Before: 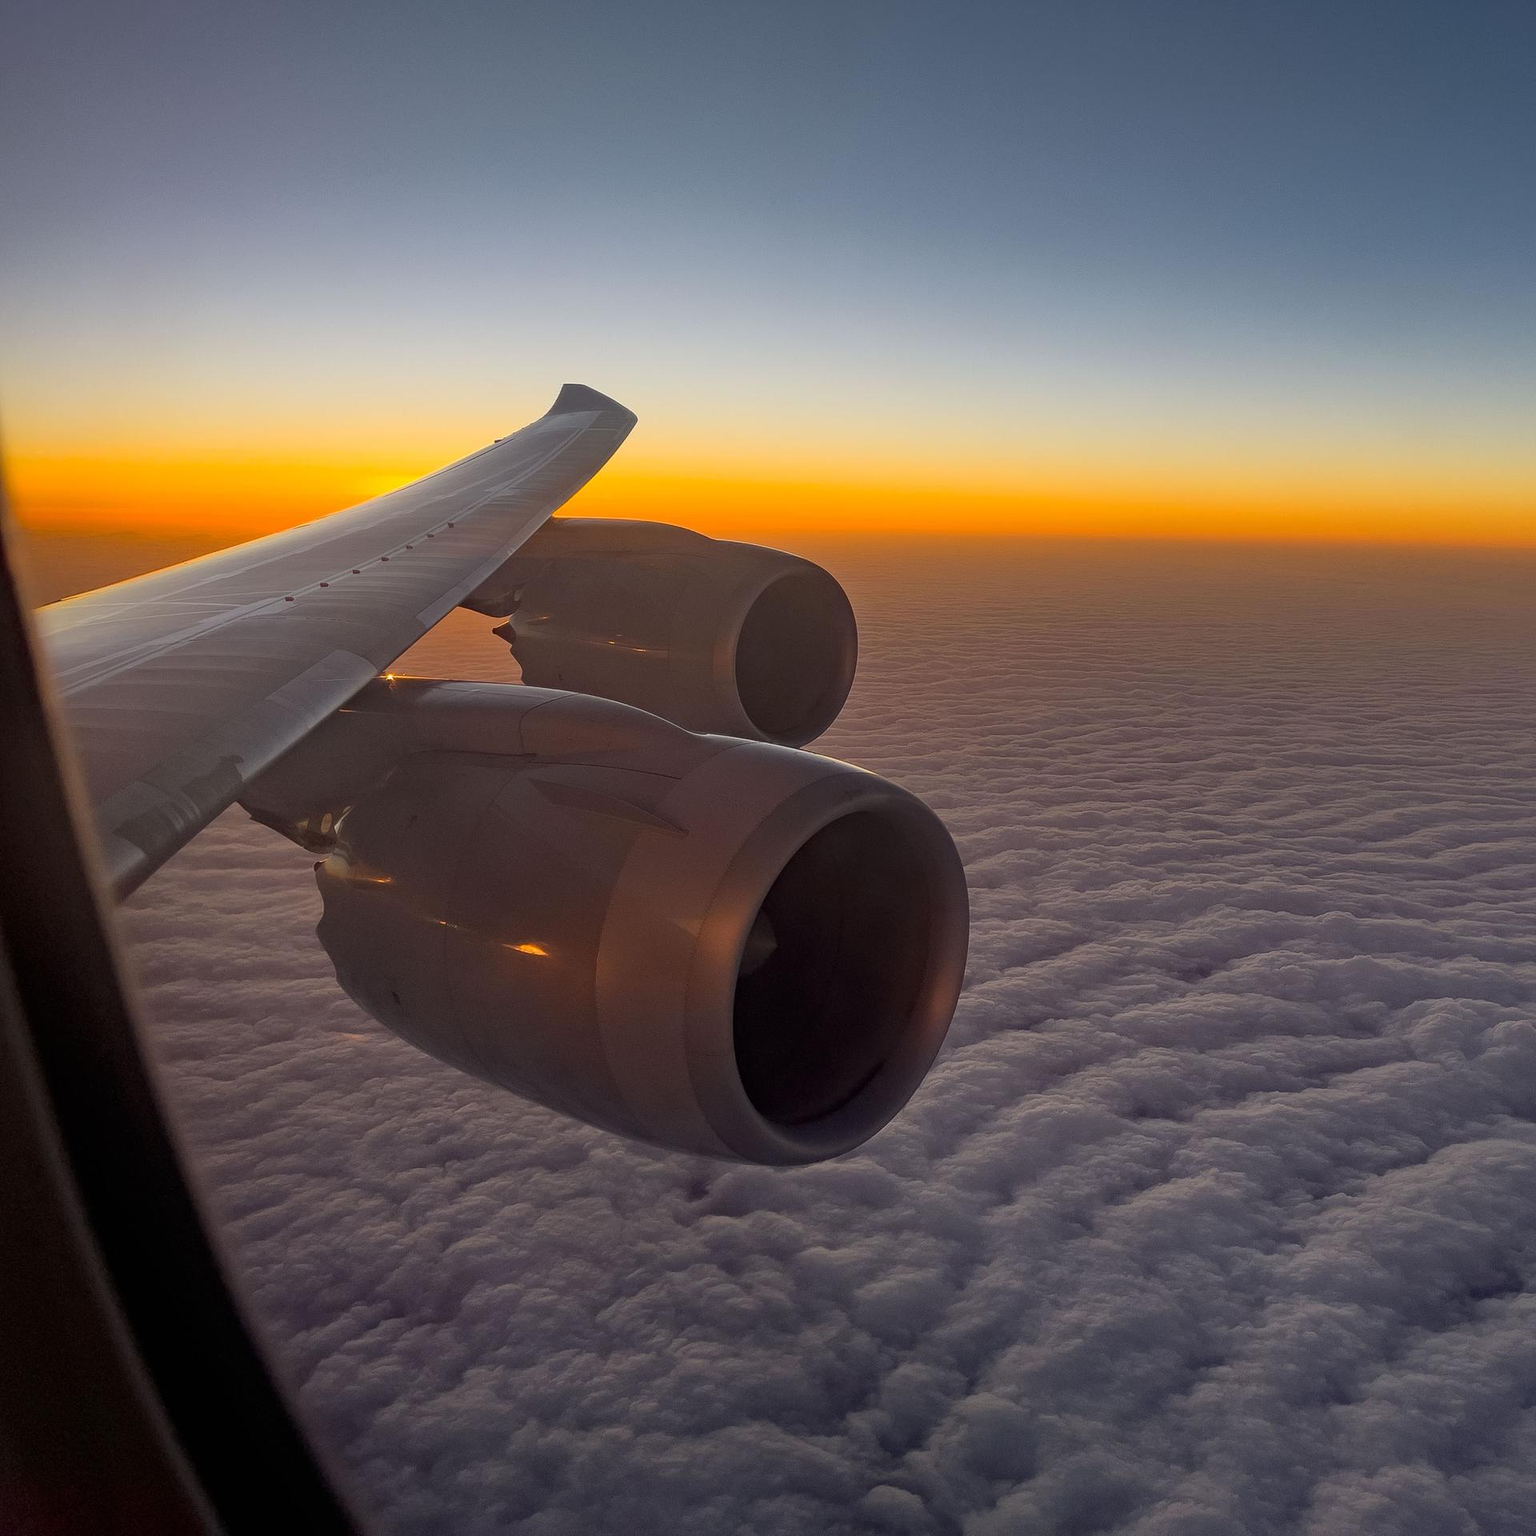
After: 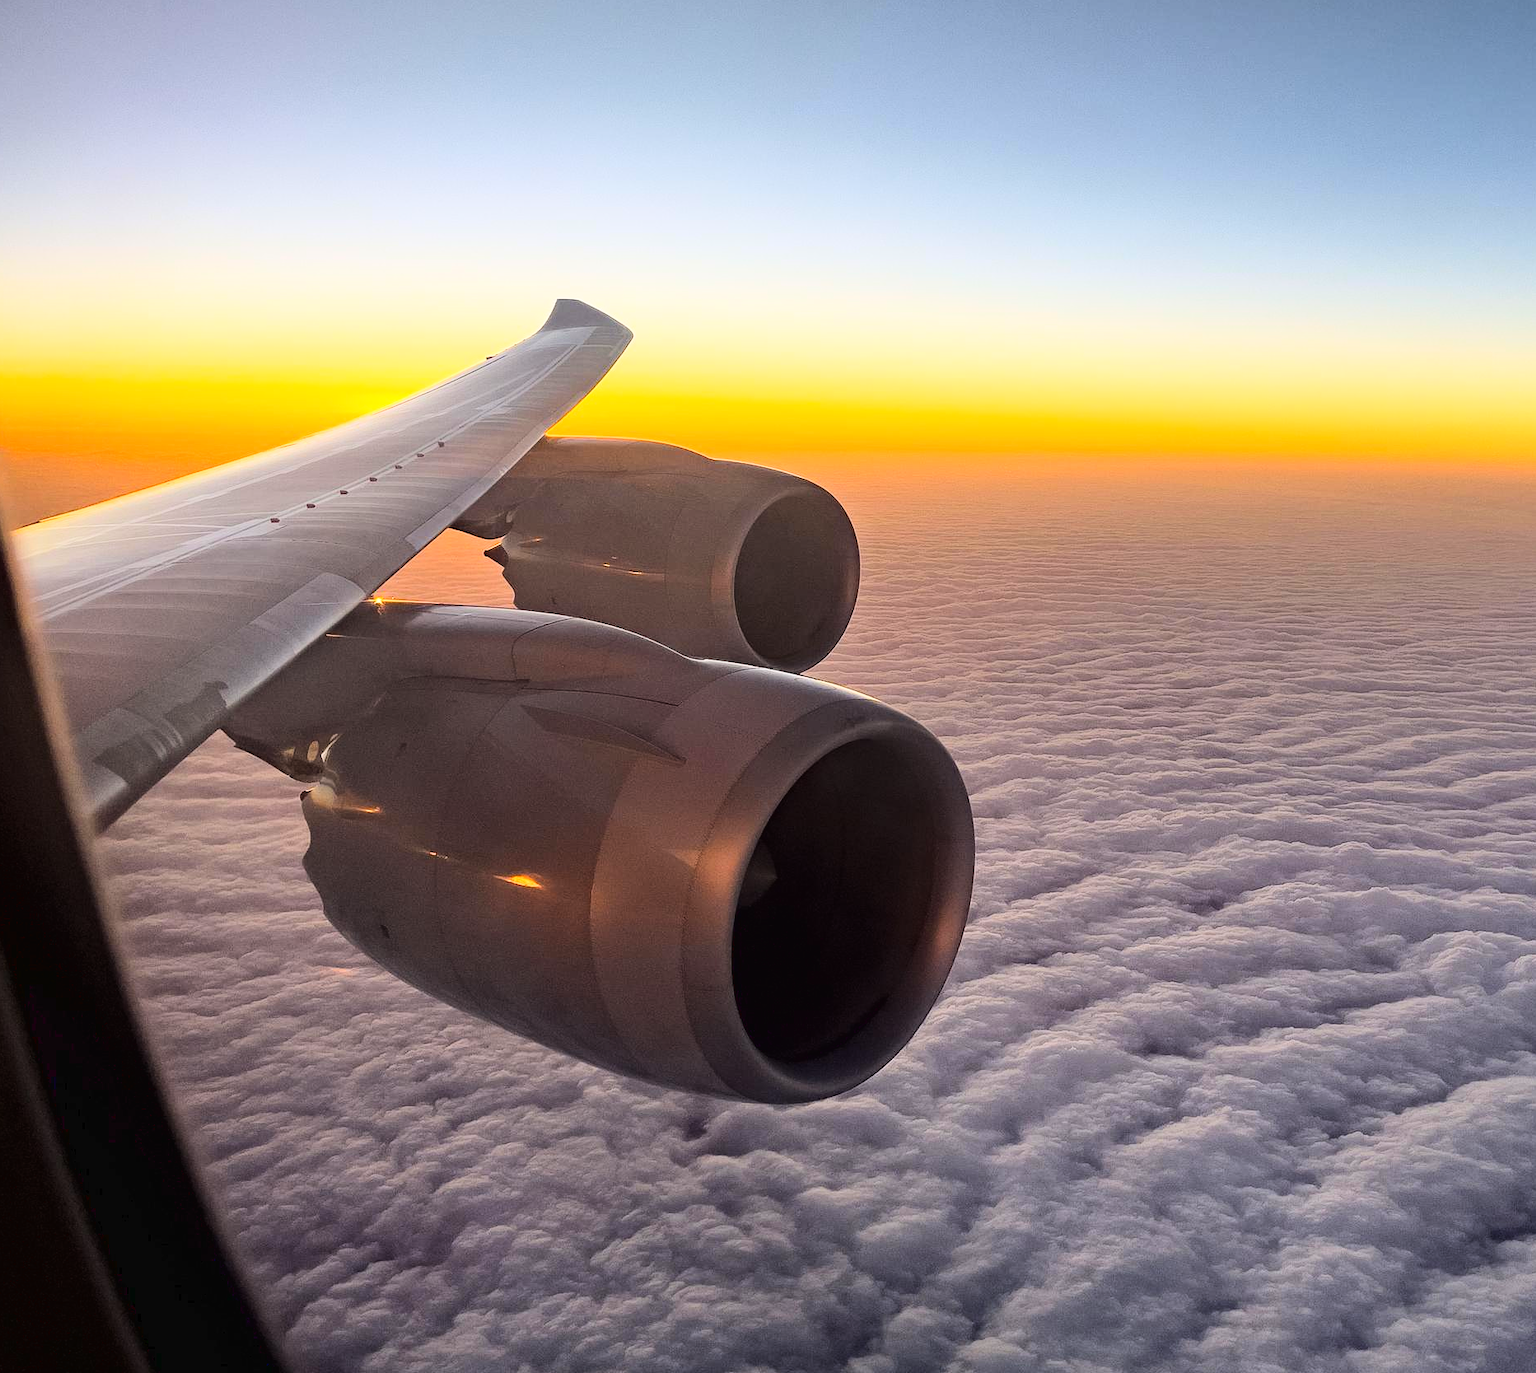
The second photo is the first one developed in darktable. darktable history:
base curve: curves: ch0 [(0, 0.003) (0.001, 0.002) (0.006, 0.004) (0.02, 0.022) (0.048, 0.086) (0.094, 0.234) (0.162, 0.431) (0.258, 0.629) (0.385, 0.8) (0.548, 0.918) (0.751, 0.988) (1, 1)]
crop: left 1.47%, top 6.112%, right 1.345%, bottom 6.998%
